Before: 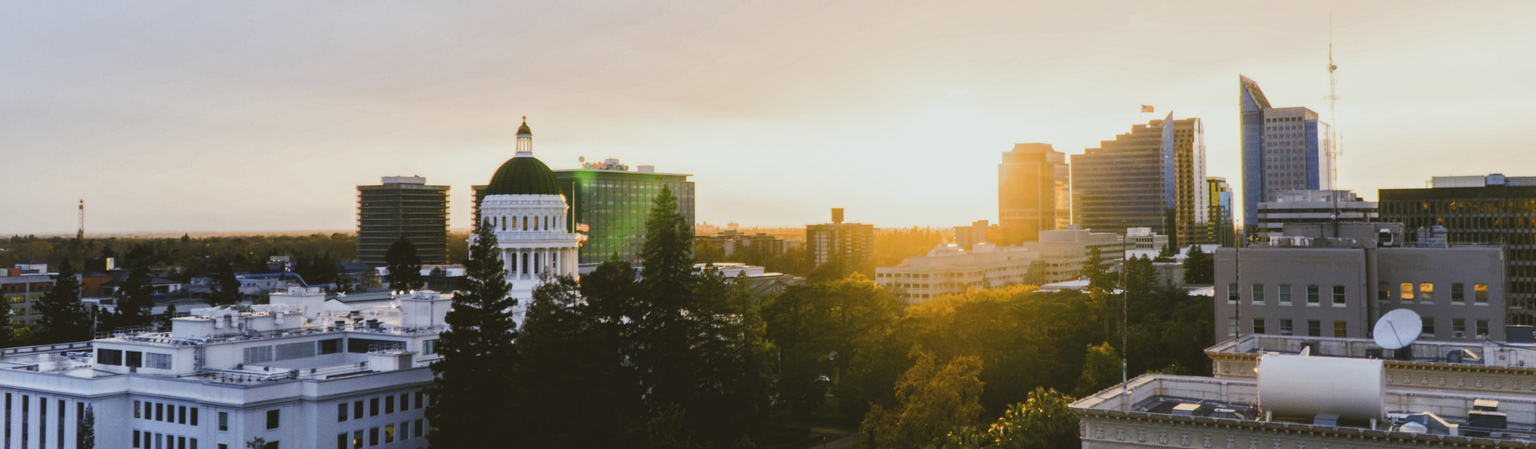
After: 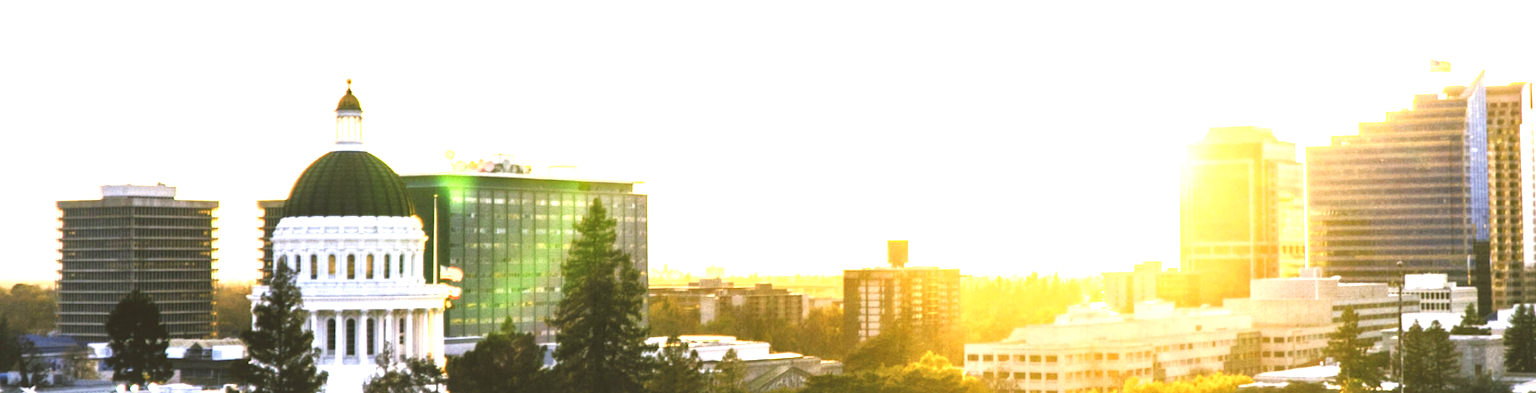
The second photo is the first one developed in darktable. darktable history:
crop: left 21.182%, top 15.913%, right 21.695%, bottom 33.963%
exposure: black level correction 0, exposure 1.45 EV, compensate exposure bias true, compensate highlight preservation false
local contrast: mode bilateral grid, contrast 24, coarseness 60, detail 152%, midtone range 0.2
